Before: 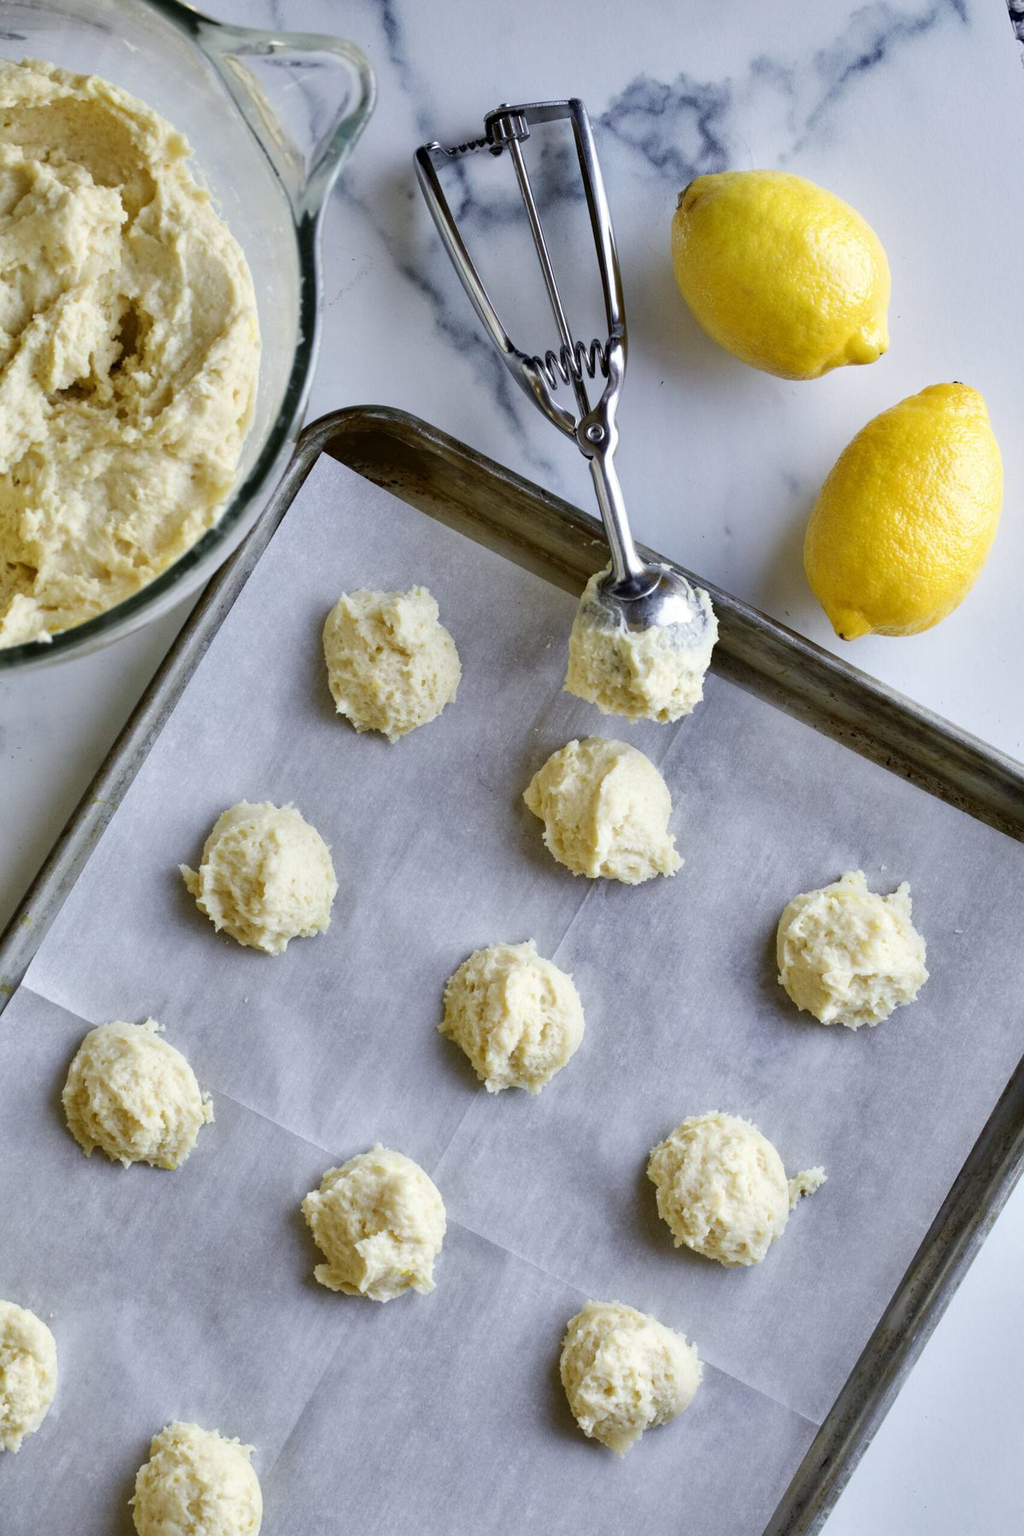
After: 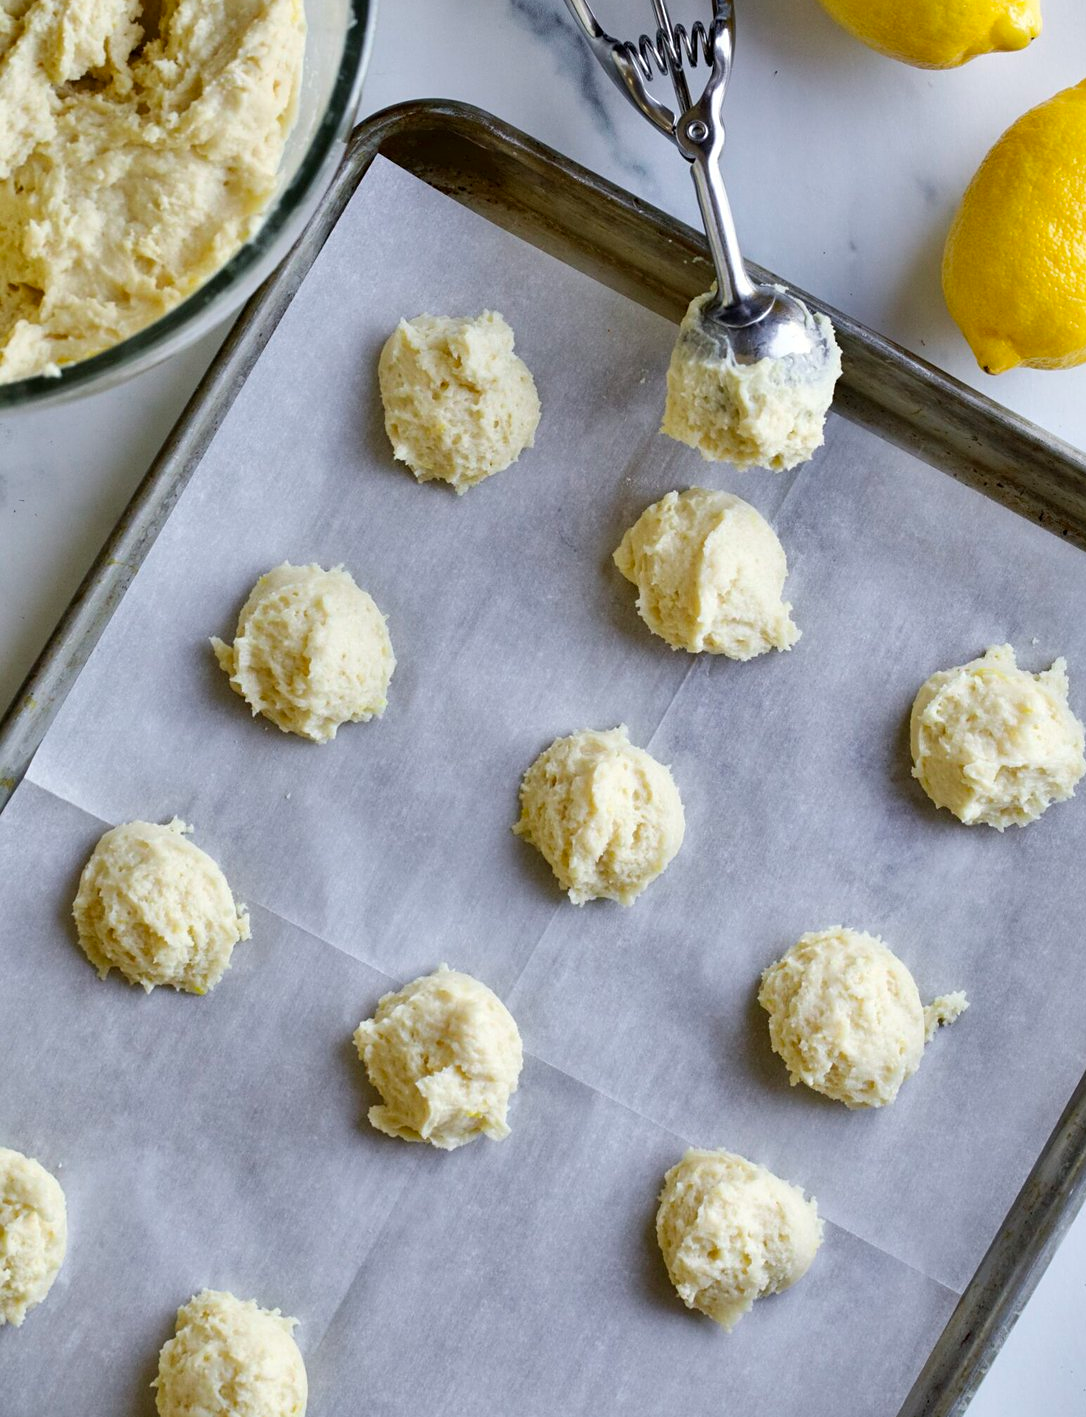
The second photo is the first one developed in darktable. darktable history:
sharpen: amount 0.2
crop: top 20.916%, right 9.437%, bottom 0.316%
